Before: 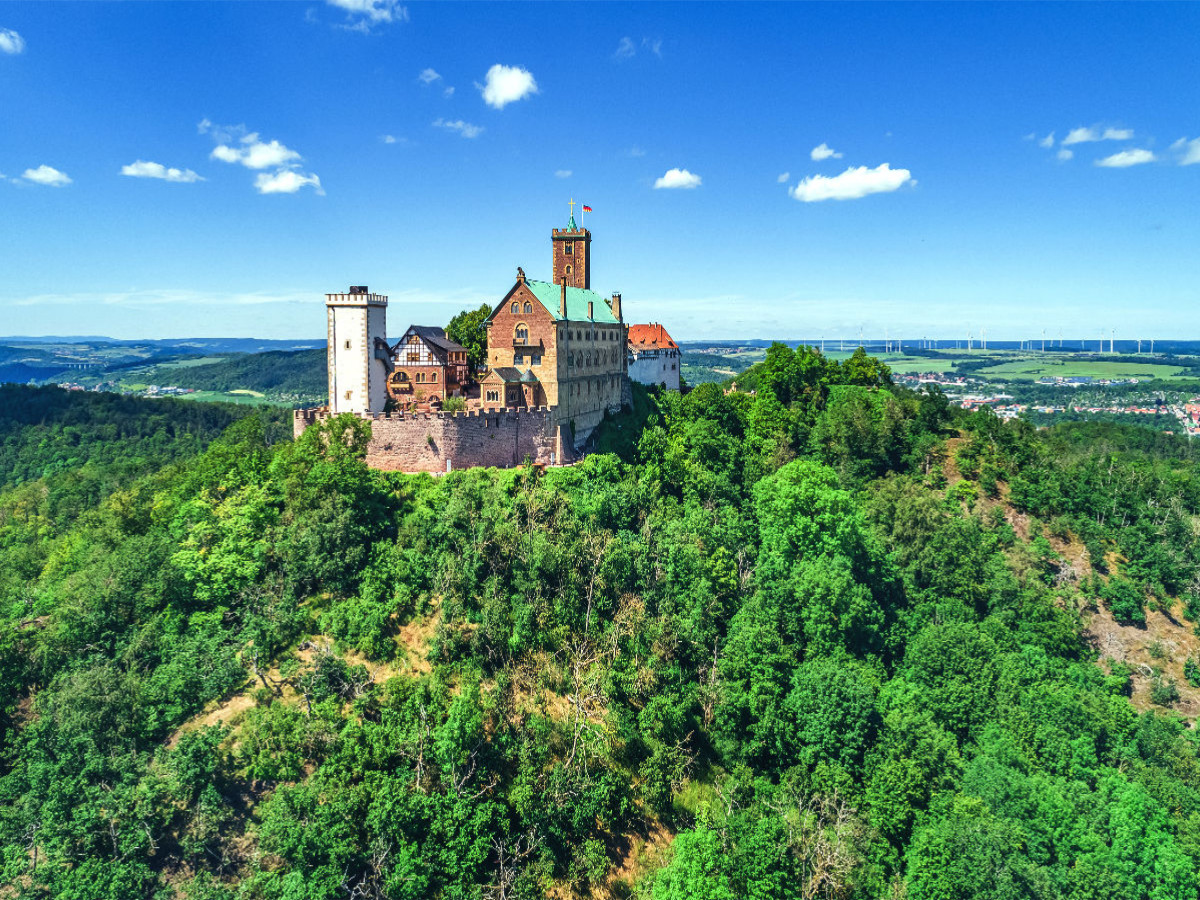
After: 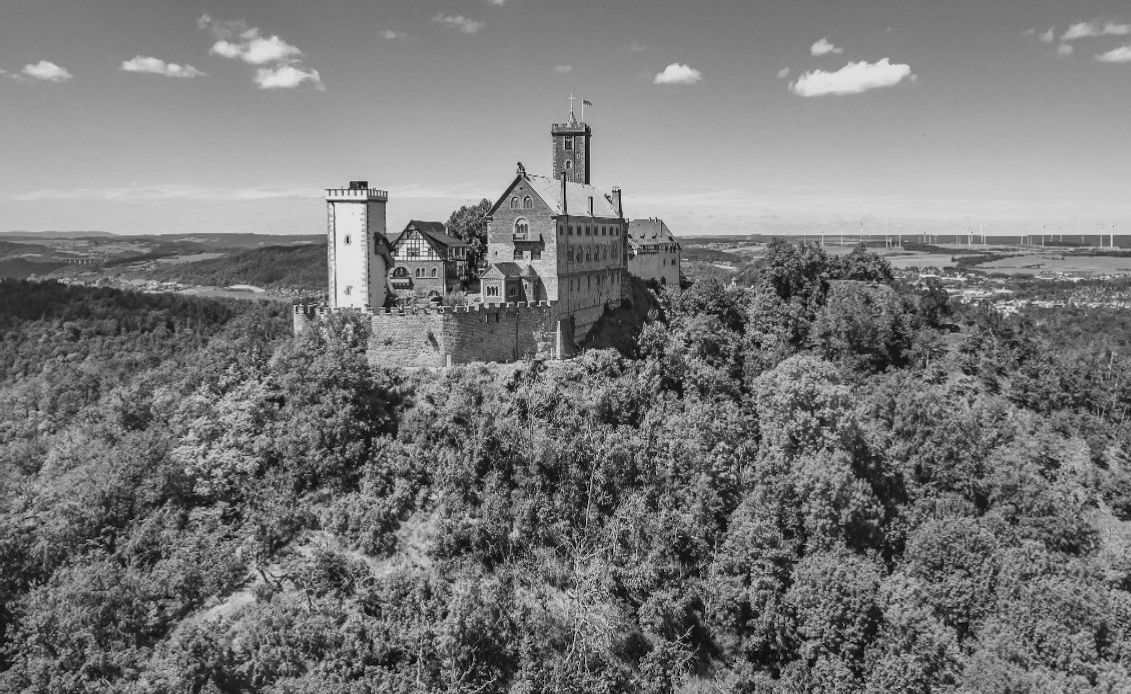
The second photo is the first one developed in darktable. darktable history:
monochrome: on, module defaults
crop and rotate: angle 0.03°, top 11.643%, right 5.651%, bottom 11.189%
tone equalizer: -8 EV 0.25 EV, -7 EV 0.417 EV, -6 EV 0.417 EV, -5 EV 0.25 EV, -3 EV -0.25 EV, -2 EV -0.417 EV, -1 EV -0.417 EV, +0 EV -0.25 EV, edges refinement/feathering 500, mask exposure compensation -1.57 EV, preserve details guided filter
